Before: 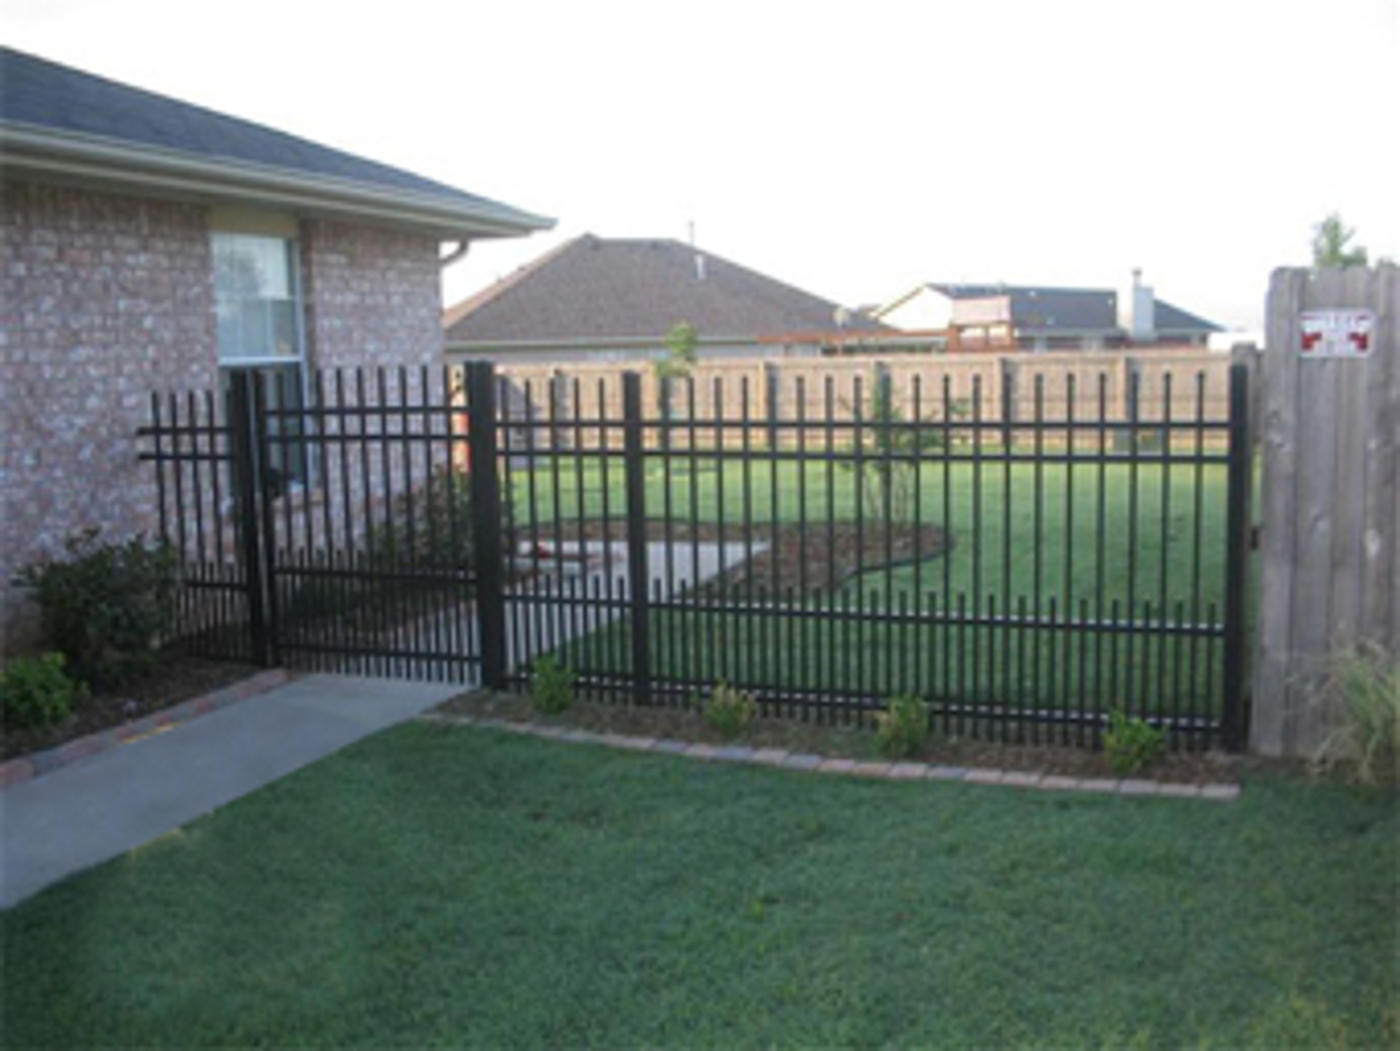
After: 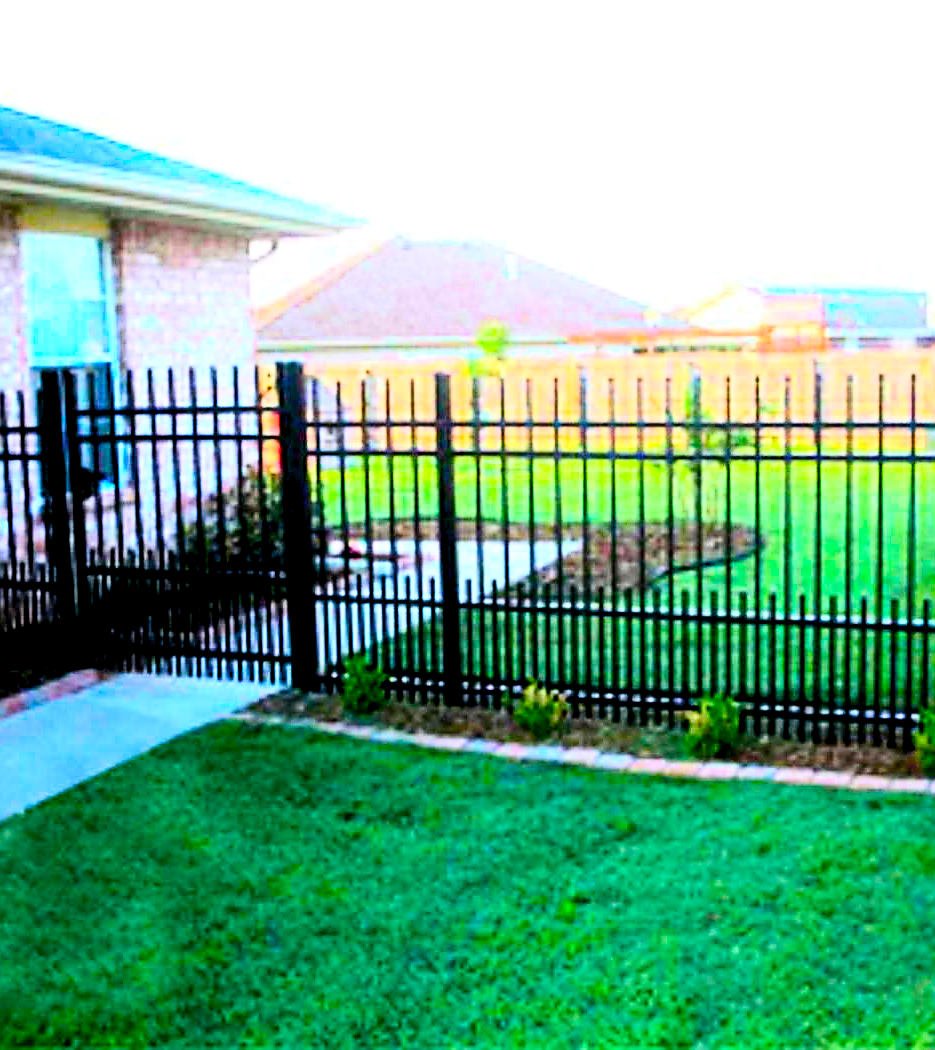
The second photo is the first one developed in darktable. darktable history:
color balance rgb: global offset › luminance -0.496%, linear chroma grading › global chroma 15.05%, perceptual saturation grading › global saturation -0.091%, global vibrance 20%
crop and rotate: left 13.599%, right 19.581%
base curve: curves: ch0 [(0, 0) (0.007, 0.004) (0.027, 0.03) (0.046, 0.07) (0.207, 0.54) (0.442, 0.872) (0.673, 0.972) (1, 1)]
contrast brightness saturation: contrast 0.2, brightness 0.196, saturation 0.797
exposure: black level correction 0.025, exposure 0.182 EV, compensate highlight preservation false
color zones: curves: ch0 [(0.068, 0.464) (0.25, 0.5) (0.48, 0.508) (0.75, 0.536) (0.886, 0.476) (0.967, 0.456)]; ch1 [(0.066, 0.456) (0.25, 0.5) (0.616, 0.508) (0.746, 0.56) (0.934, 0.444)]
color calibration: output colorfulness [0, 0.315, 0, 0], illuminant custom, x 0.349, y 0.364, temperature 4900.14 K
sharpen: radius 1.395, amount 1.246, threshold 0.678
